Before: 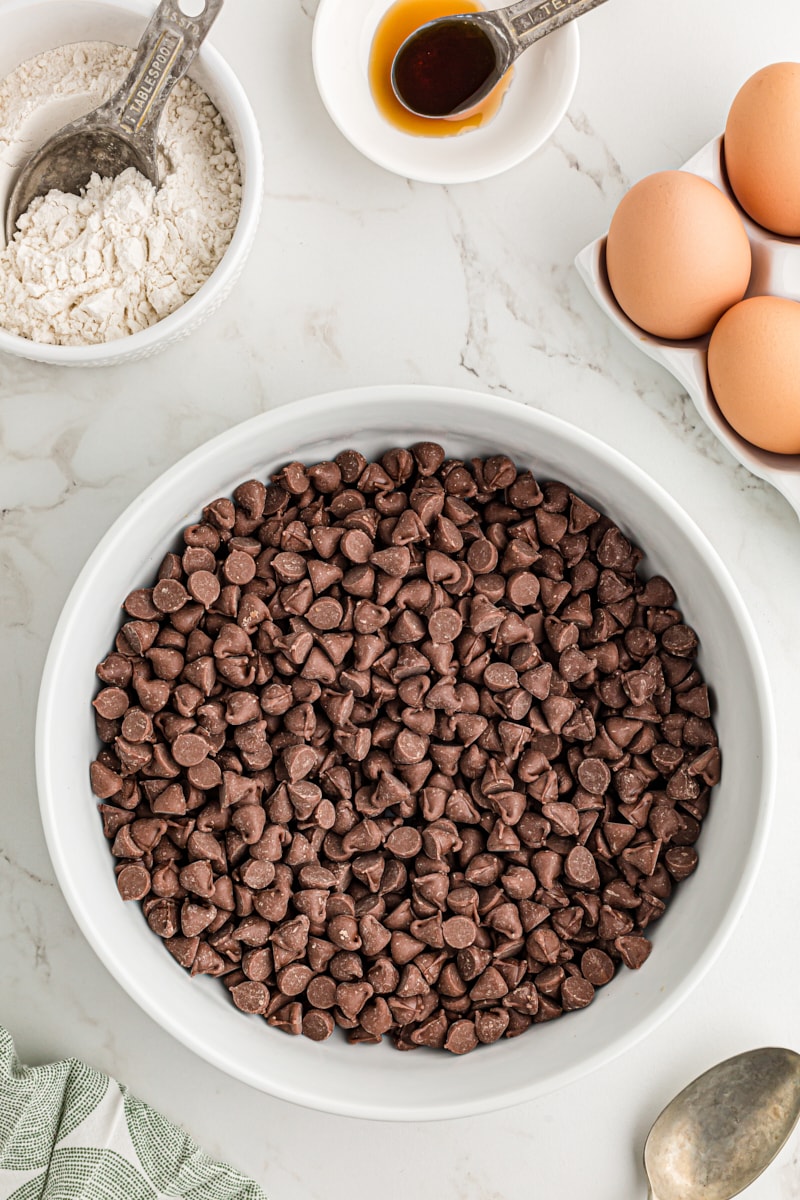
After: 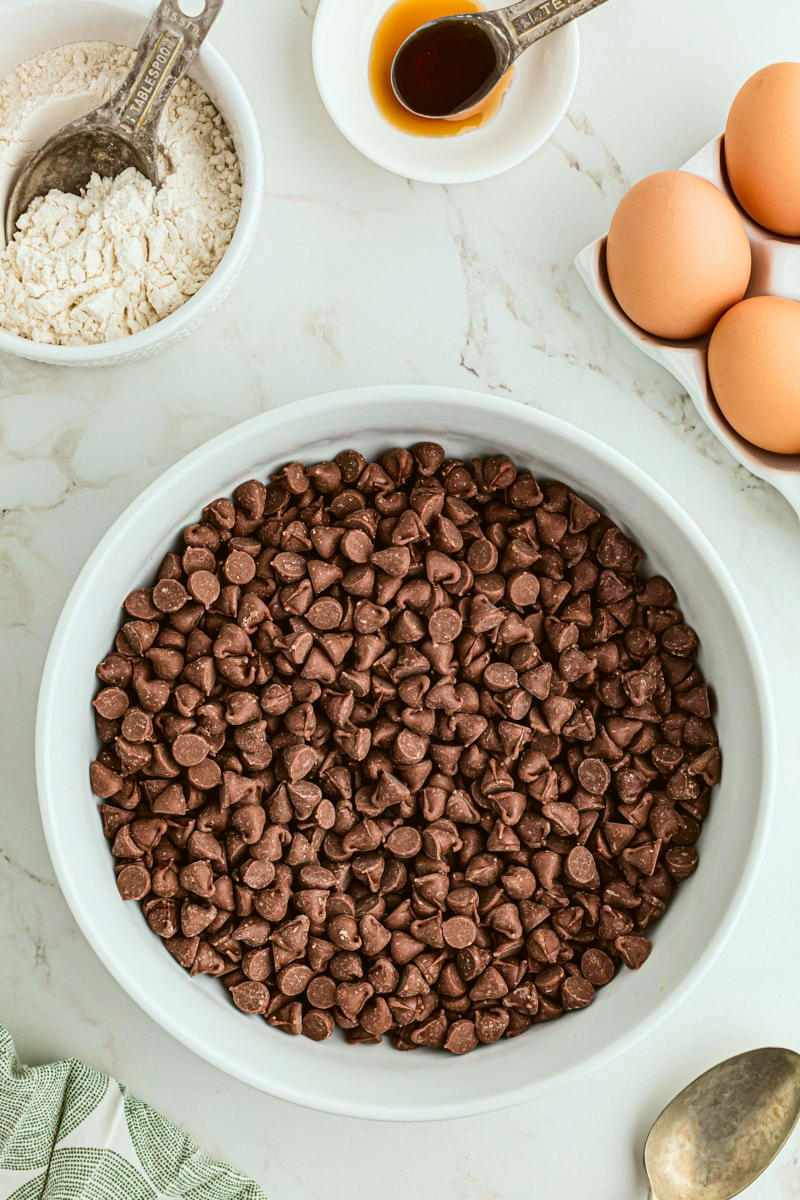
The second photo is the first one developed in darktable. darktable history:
contrast brightness saturation: contrast 0.13, brightness -0.05, saturation 0.16
color balance: lift [1.004, 1.002, 1.002, 0.998], gamma [1, 1.007, 1.002, 0.993], gain [1, 0.977, 1.013, 1.023], contrast -3.64%
velvia: on, module defaults
